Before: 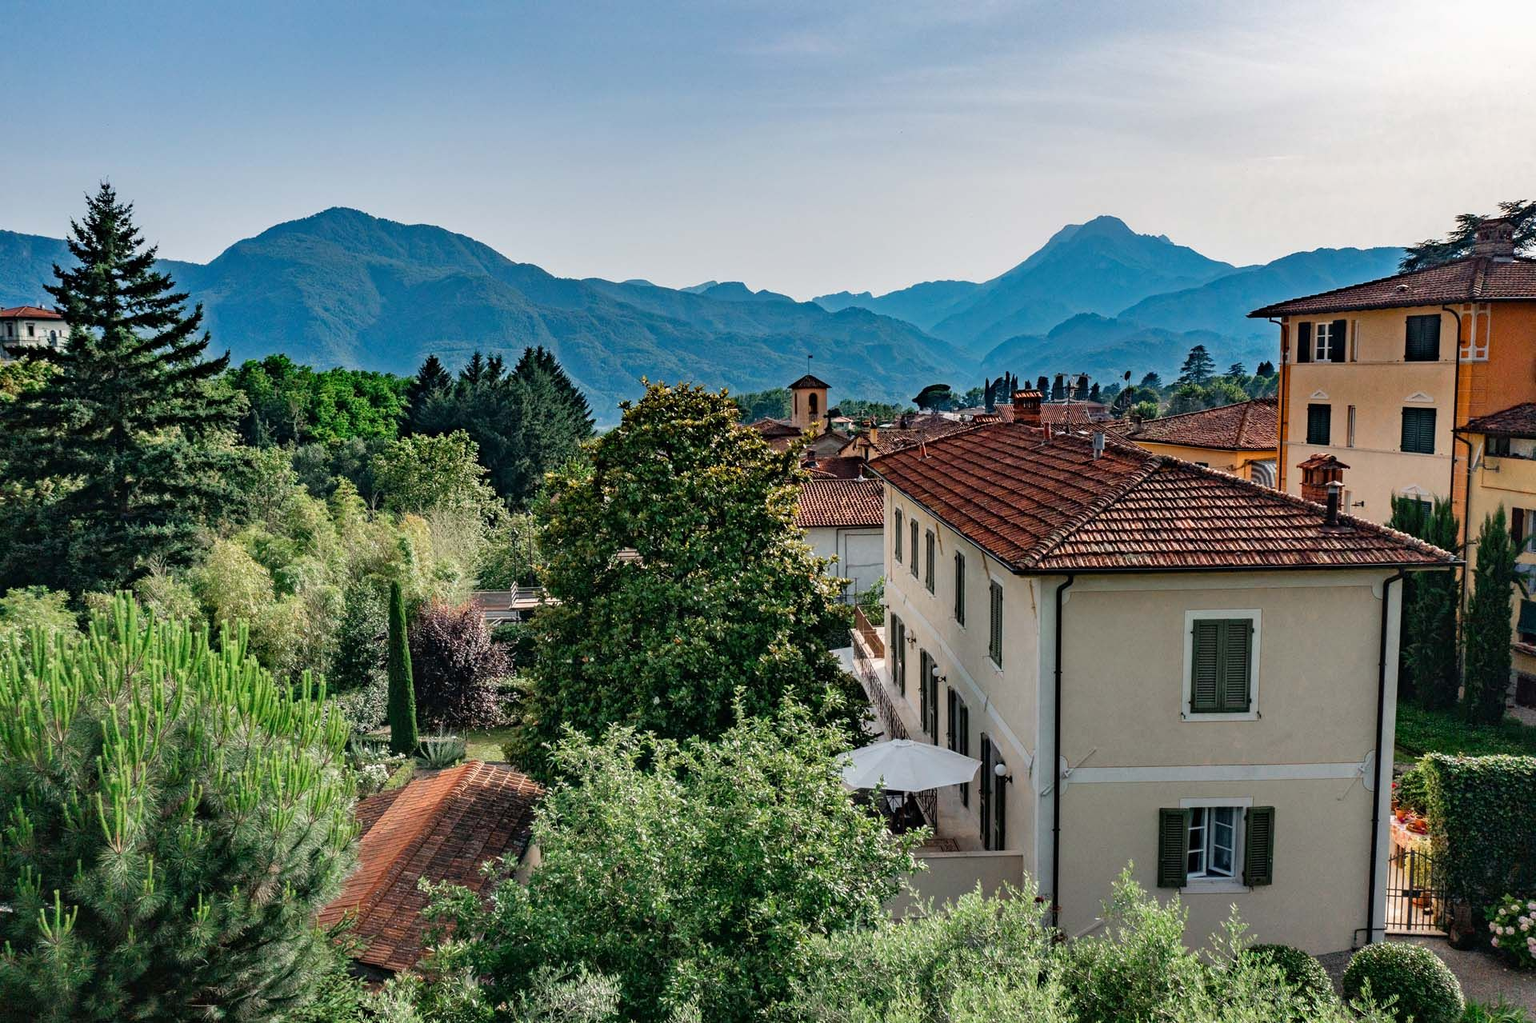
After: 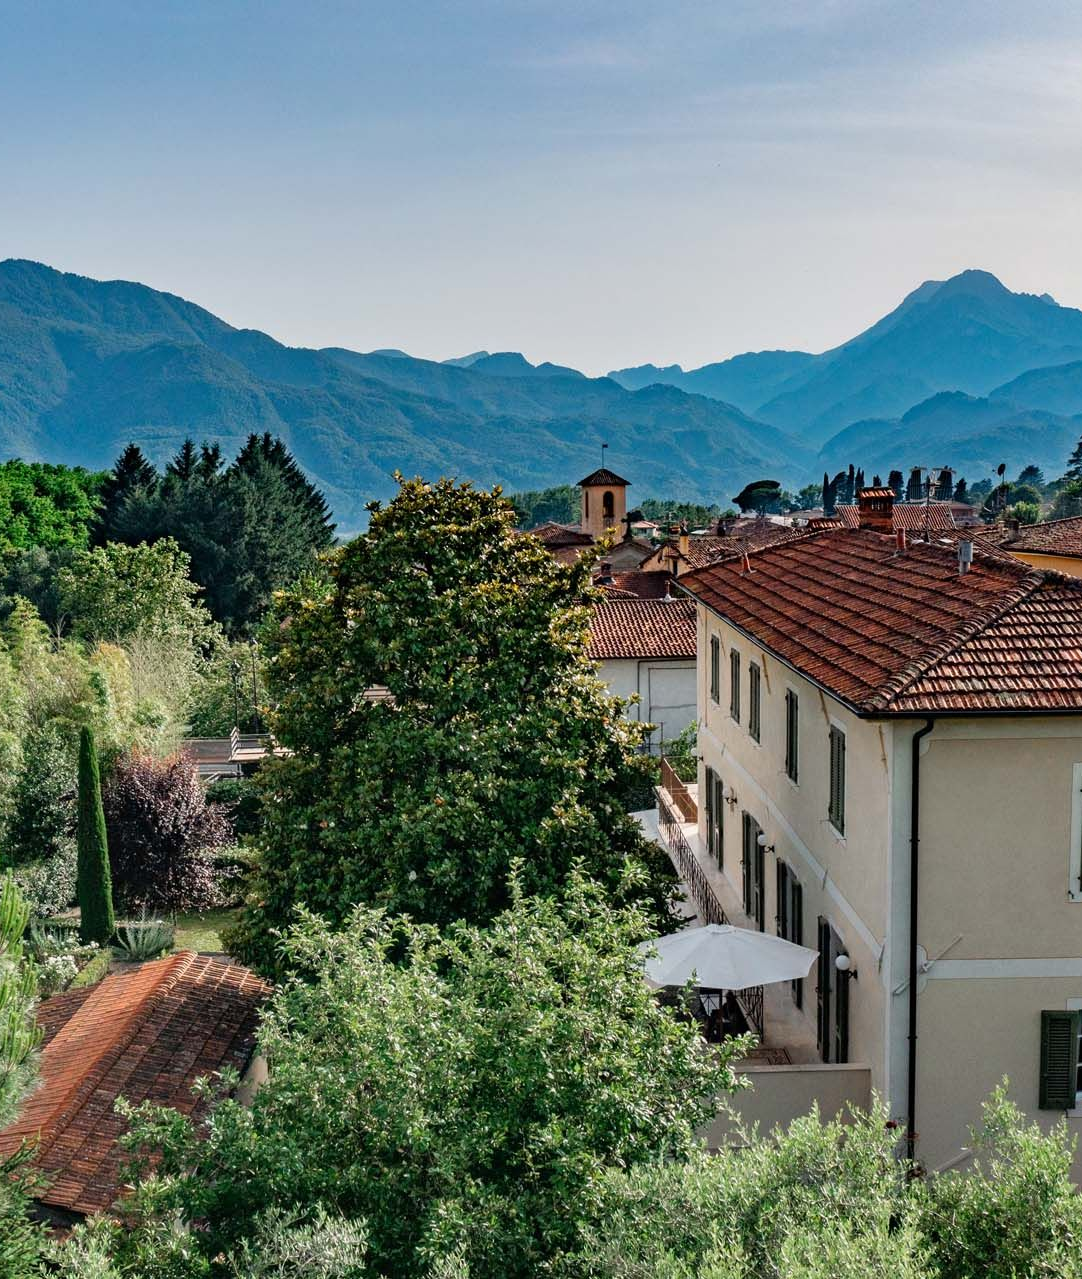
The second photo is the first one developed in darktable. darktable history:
crop: left 21.261%, right 22.376%
color zones: mix 26.28%
